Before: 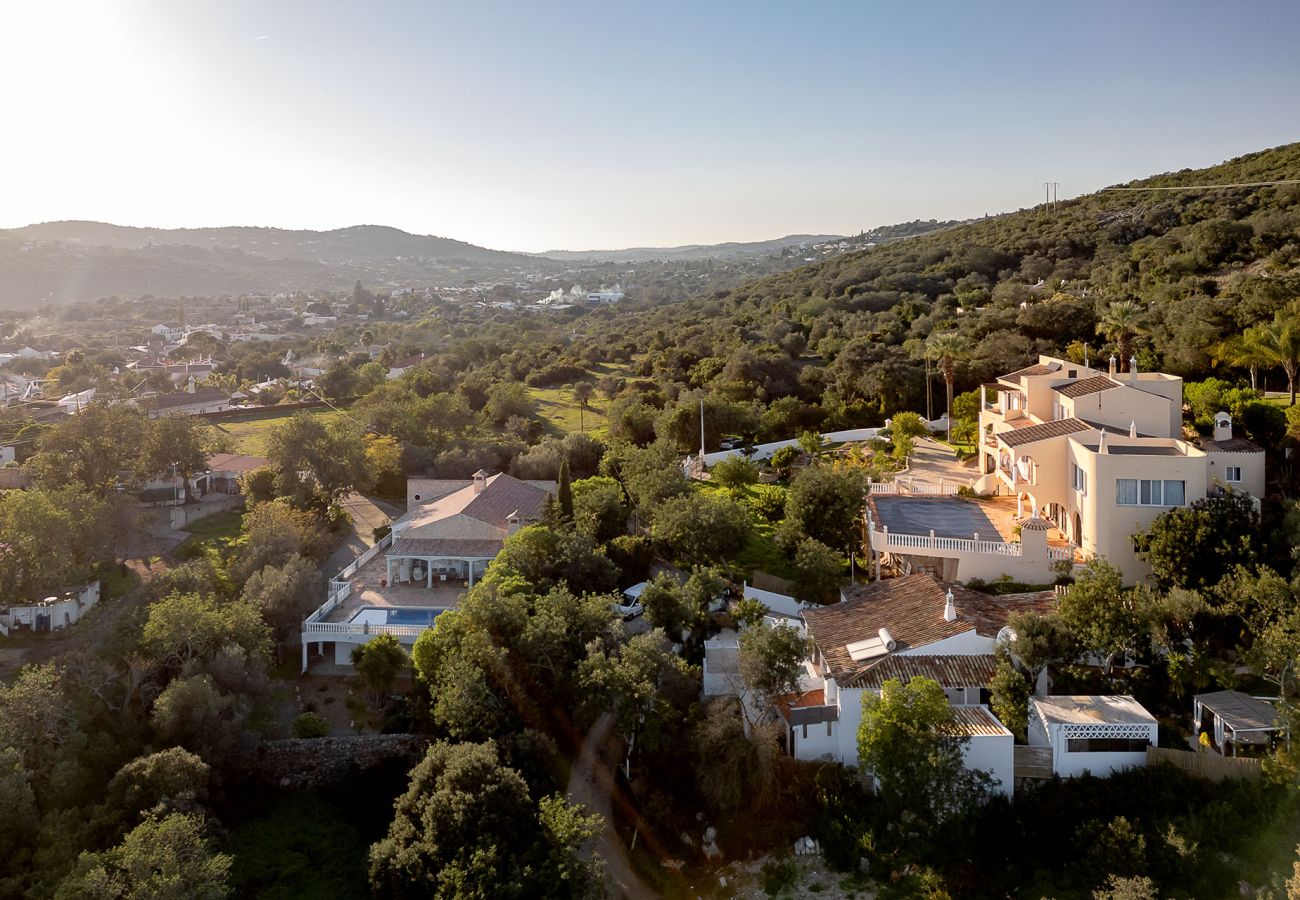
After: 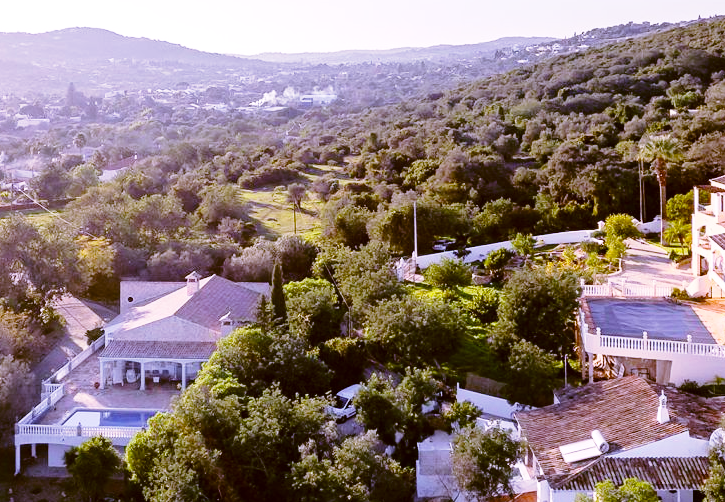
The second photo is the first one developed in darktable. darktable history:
color correction: highlights a* -1.43, highlights b* 10.12, shadows a* 0.395, shadows b* 19.35
base curve: curves: ch0 [(0, 0) (0.028, 0.03) (0.121, 0.232) (0.46, 0.748) (0.859, 0.968) (1, 1)], preserve colors none
crop and rotate: left 22.13%, top 22.054%, right 22.026%, bottom 22.102%
white balance: red 0.98, blue 1.61
